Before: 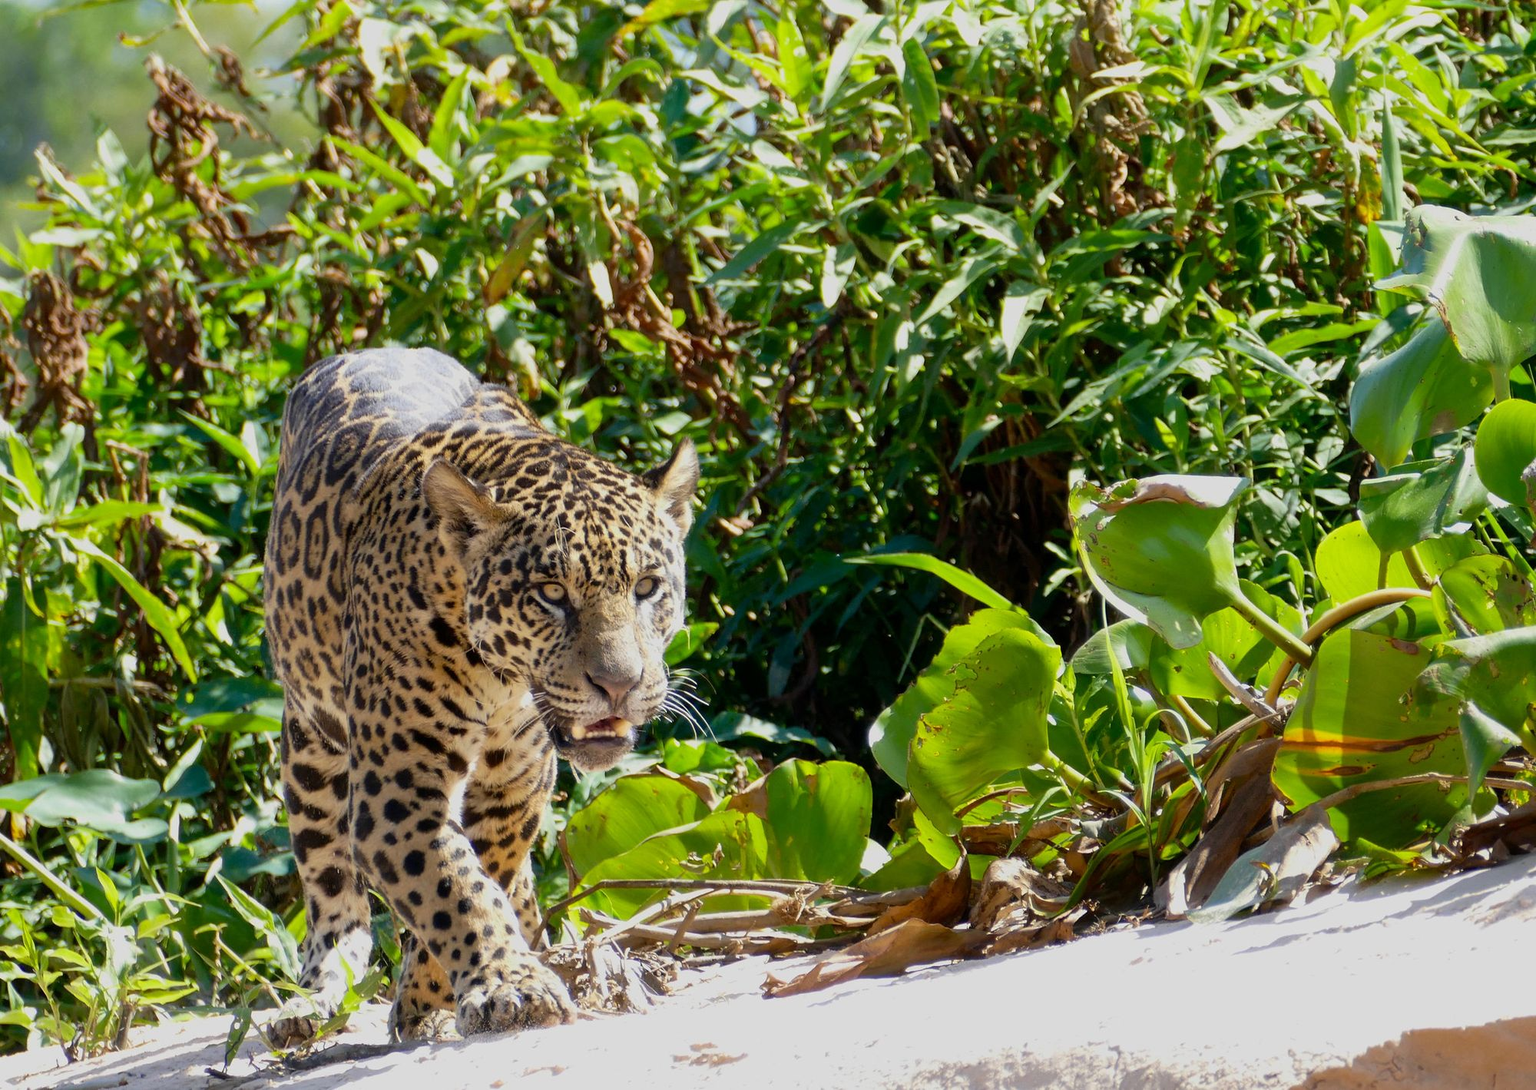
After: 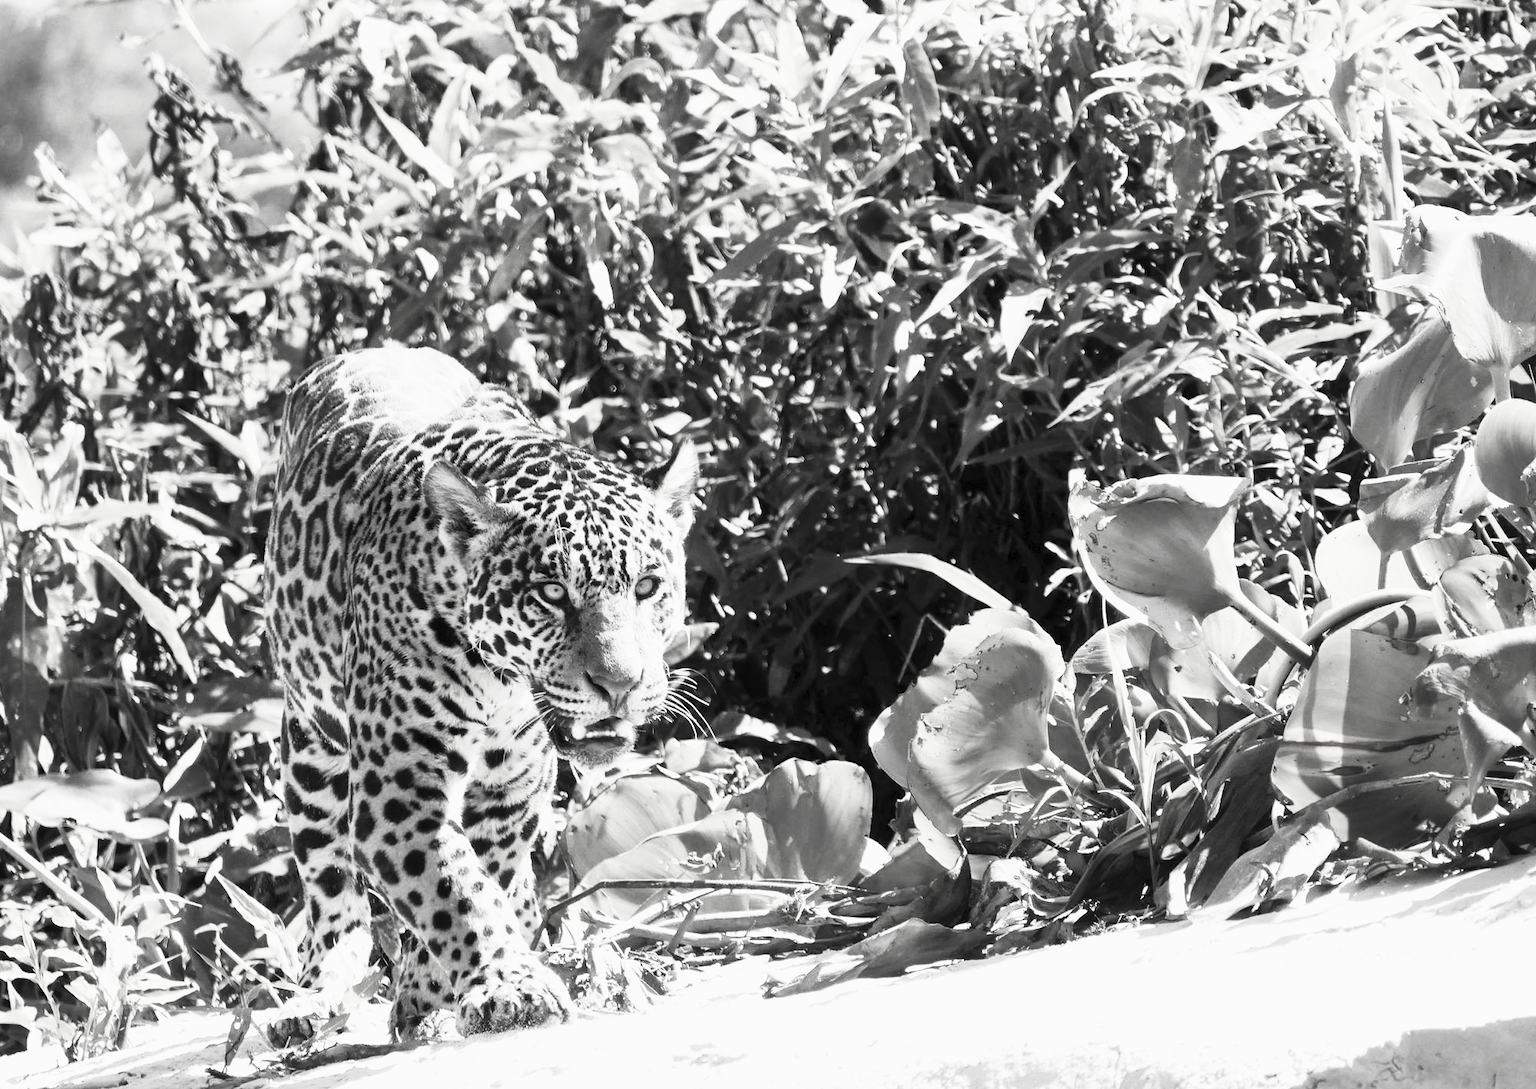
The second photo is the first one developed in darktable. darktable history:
contrast brightness saturation: contrast 0.536, brightness 0.48, saturation -0.989
